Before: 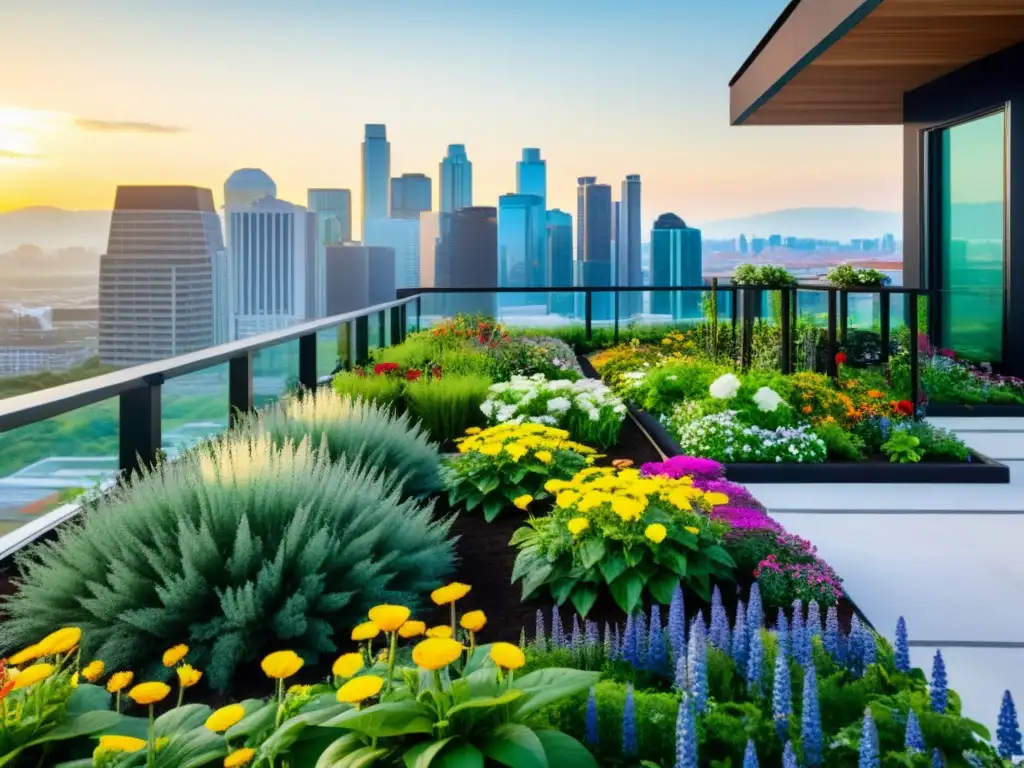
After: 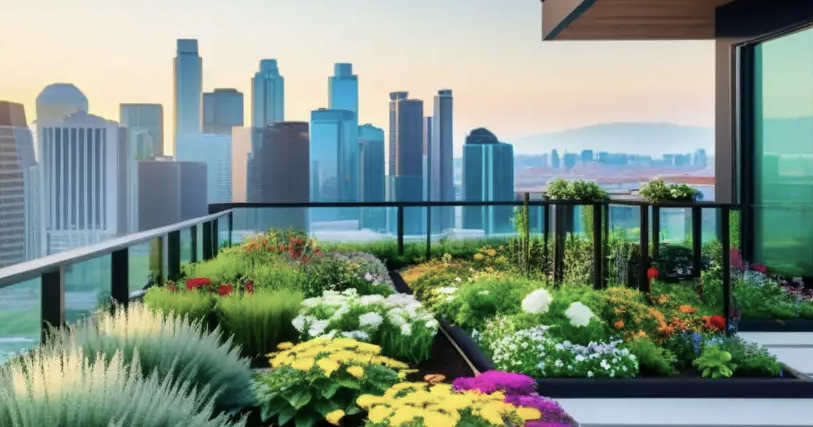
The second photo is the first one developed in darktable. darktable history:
crop: left 18.38%, top 11.092%, right 2.134%, bottom 33.217%
color balance: input saturation 80.07%
